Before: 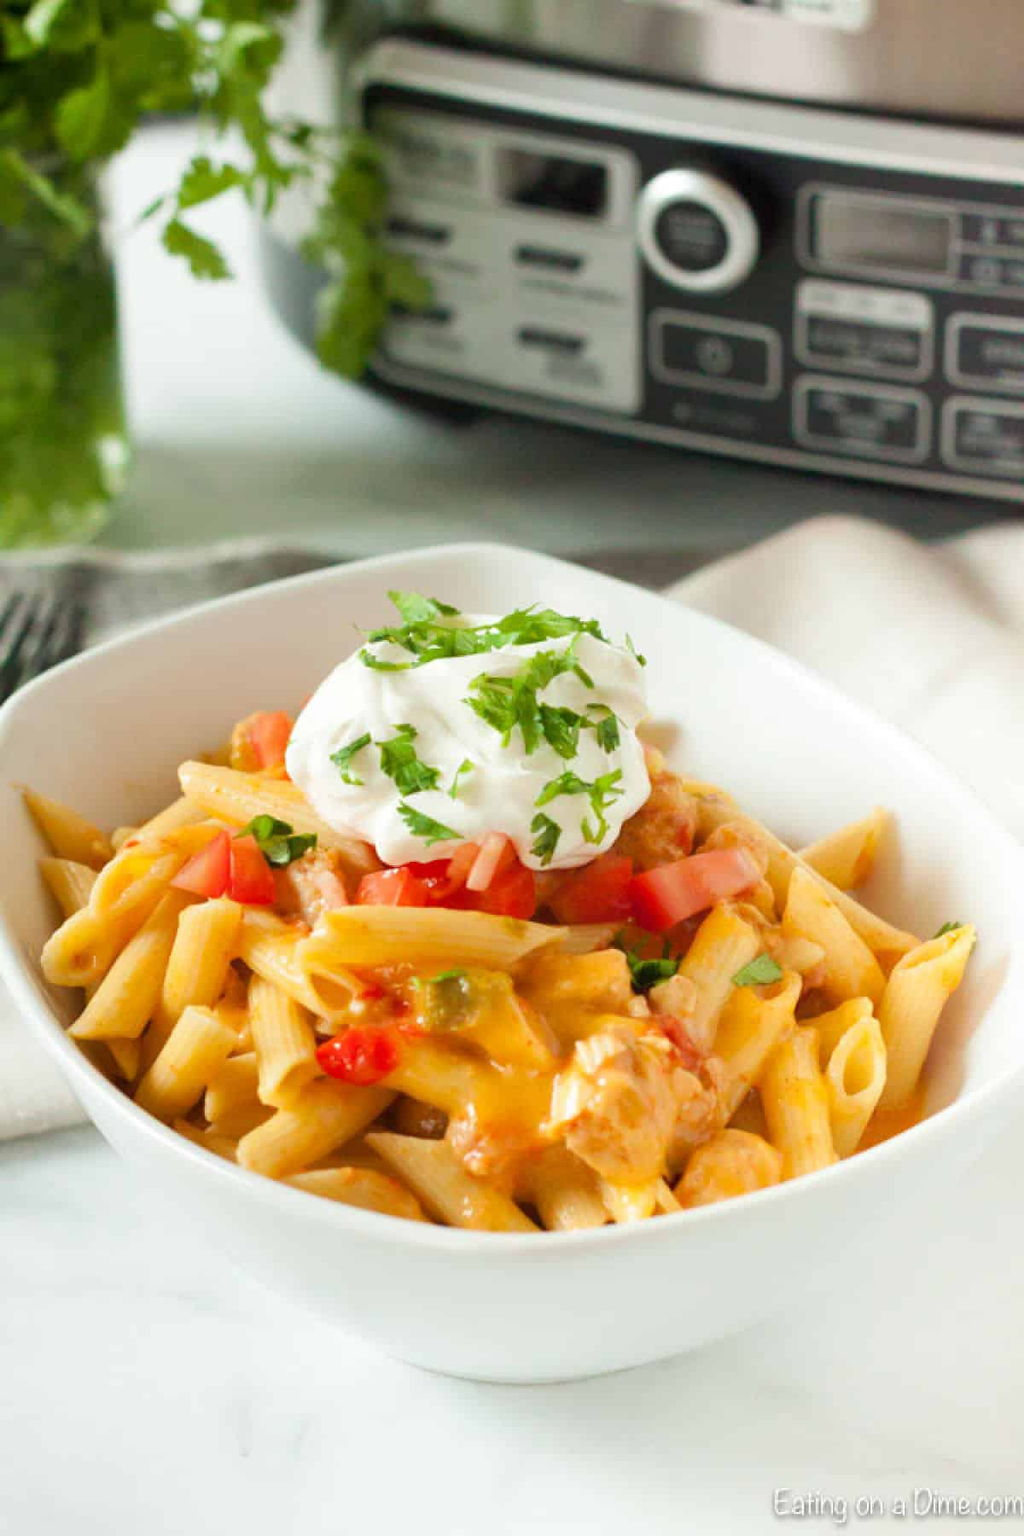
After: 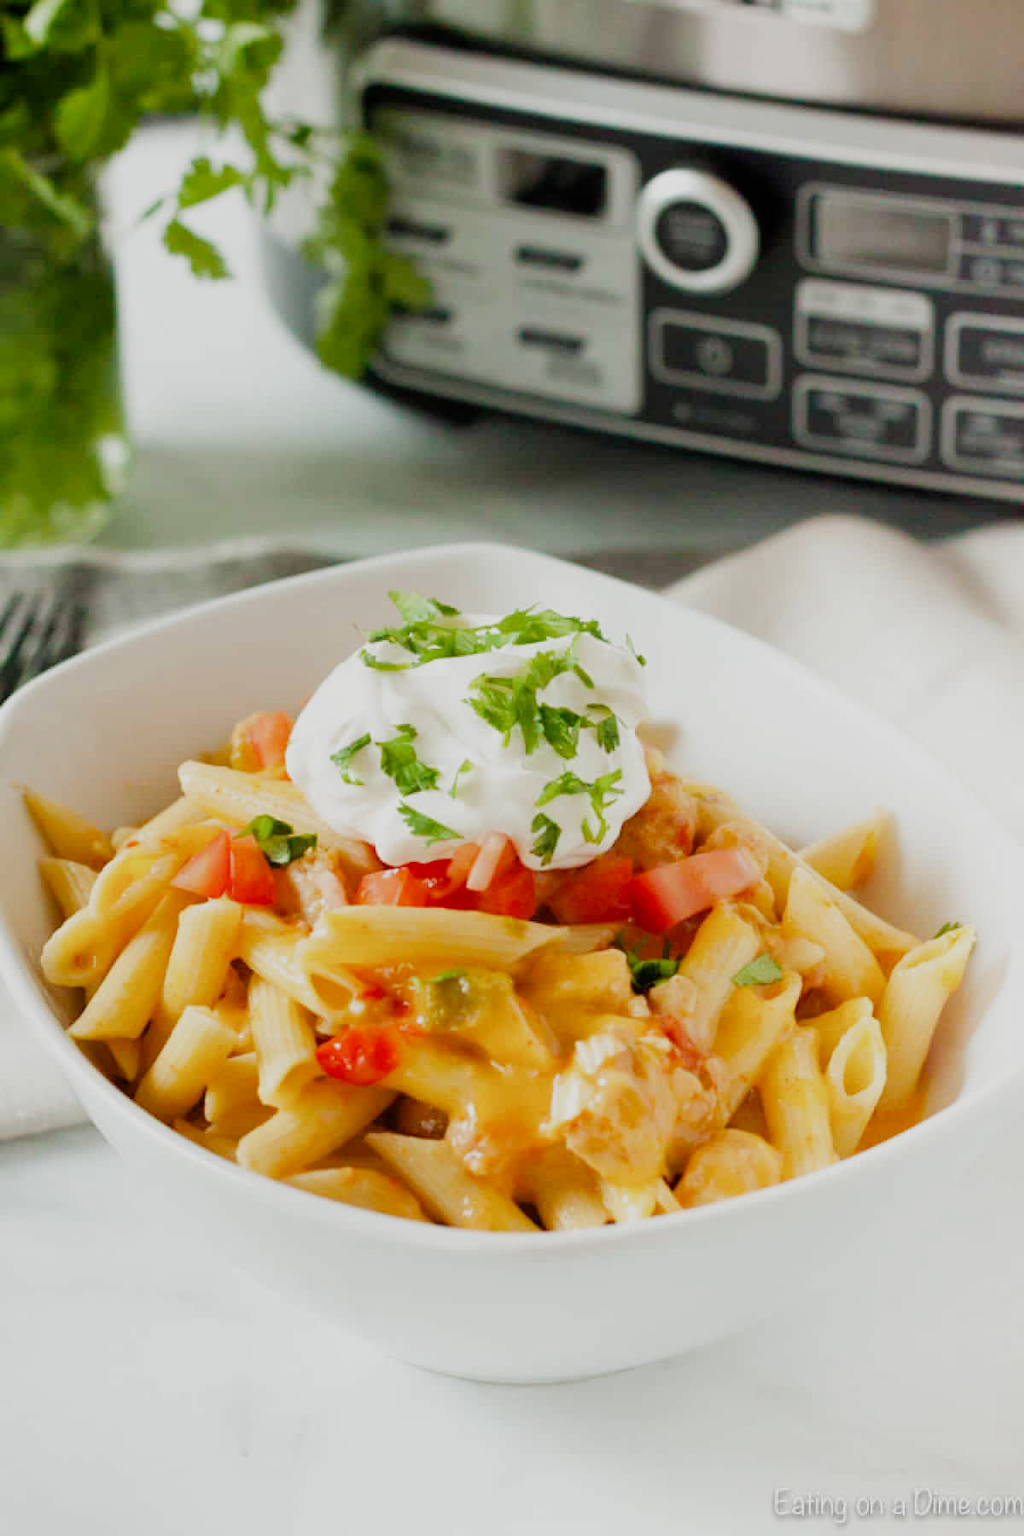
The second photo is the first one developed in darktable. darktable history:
filmic rgb: black relative exposure -7.97 EV, white relative exposure 3.89 EV, hardness 4.28, preserve chrominance no, color science v4 (2020), contrast in shadows soft
